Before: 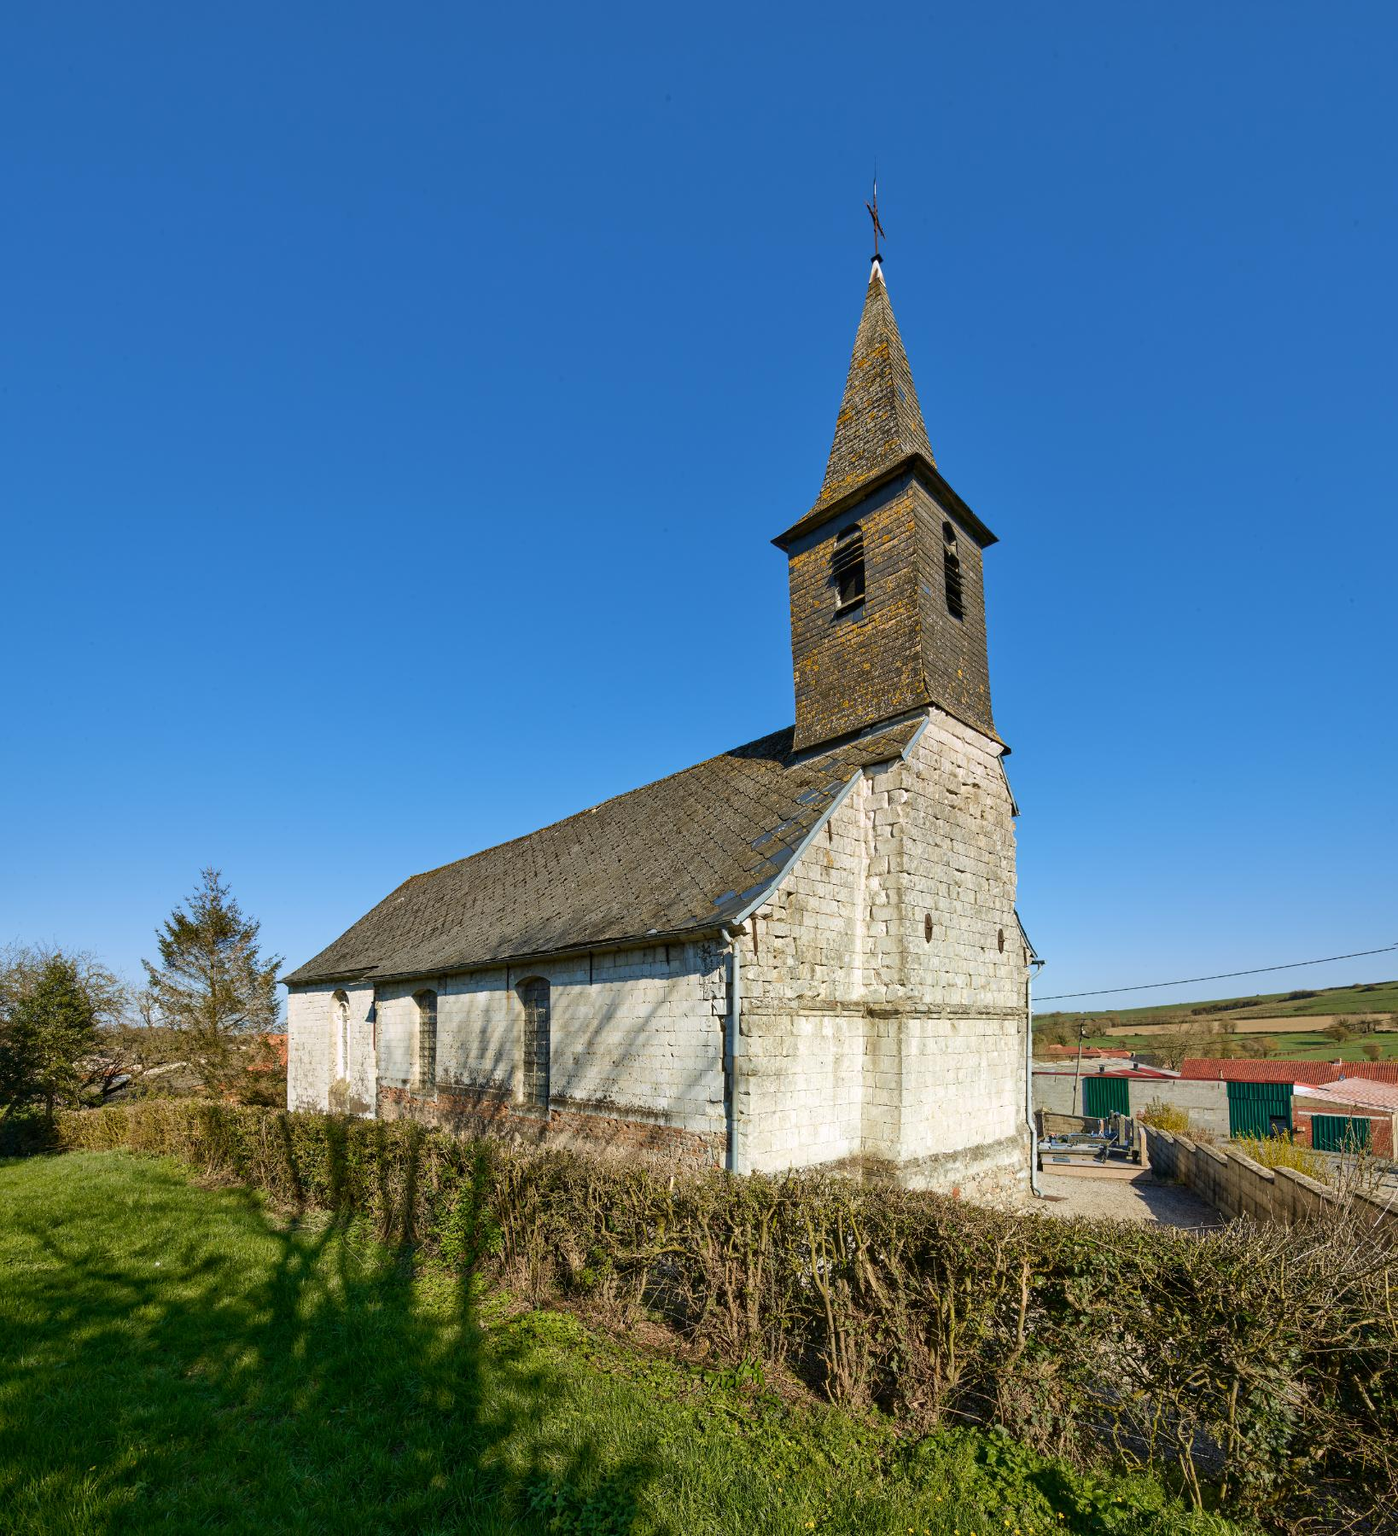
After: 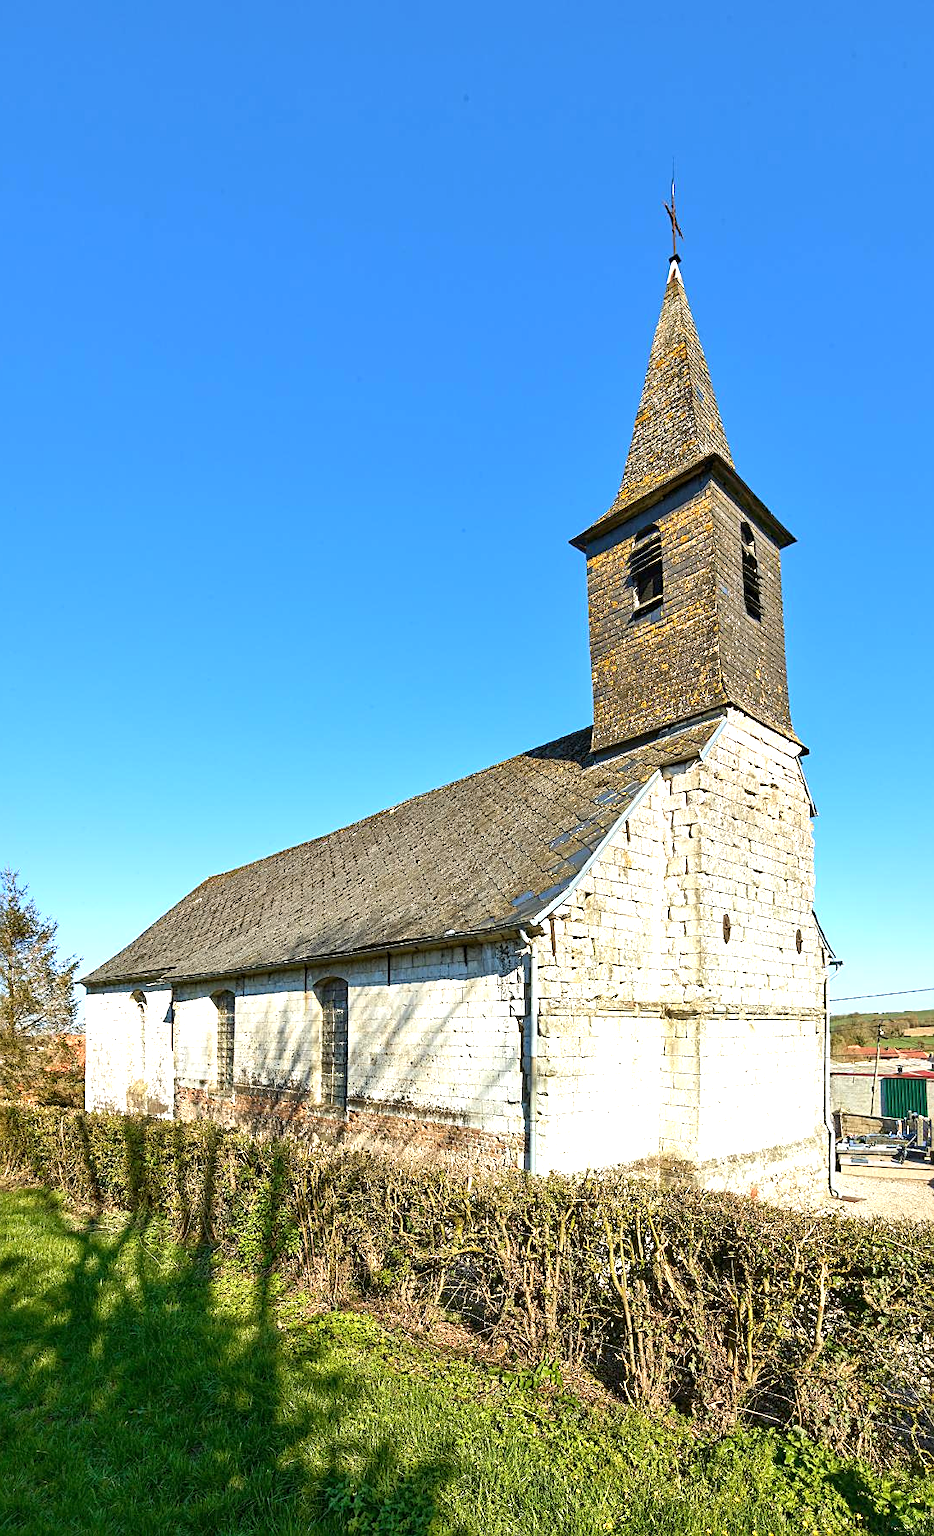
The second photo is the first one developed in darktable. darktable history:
crop and rotate: left 14.475%, right 18.729%
sharpen: on, module defaults
exposure: black level correction 0, exposure 1 EV, compensate exposure bias true, compensate highlight preservation false
